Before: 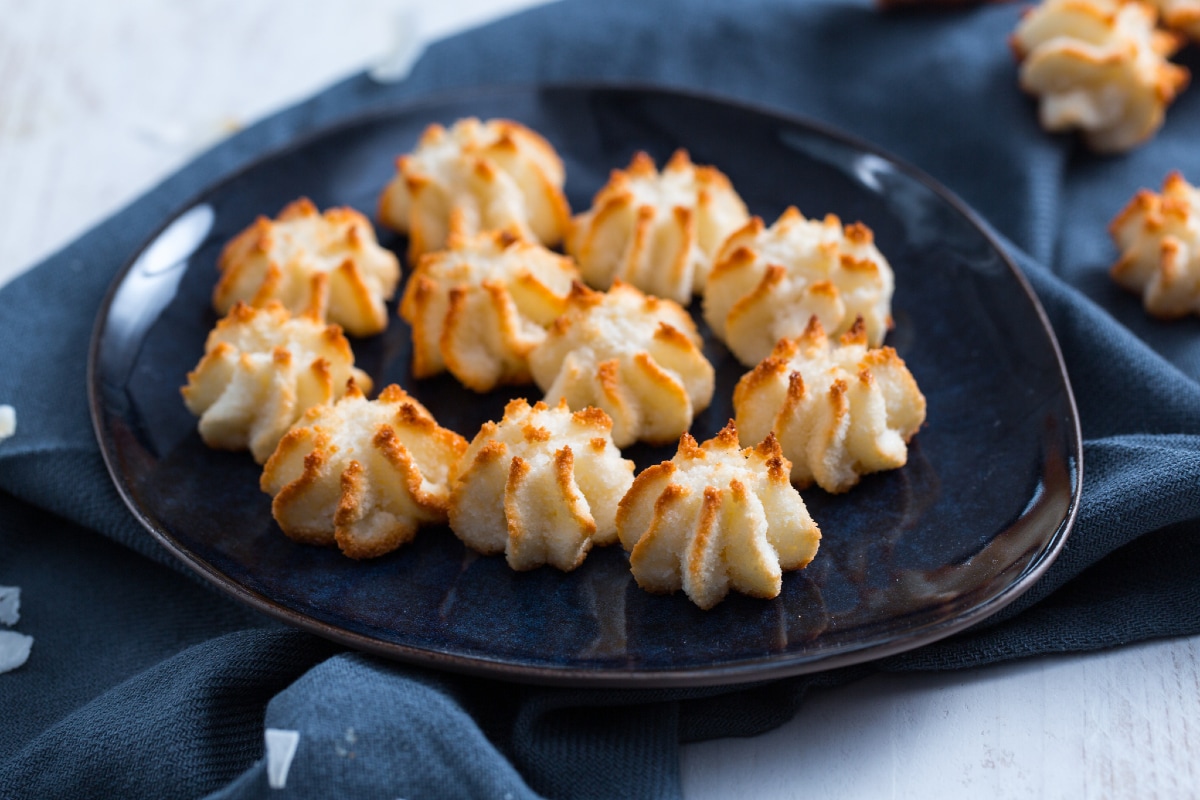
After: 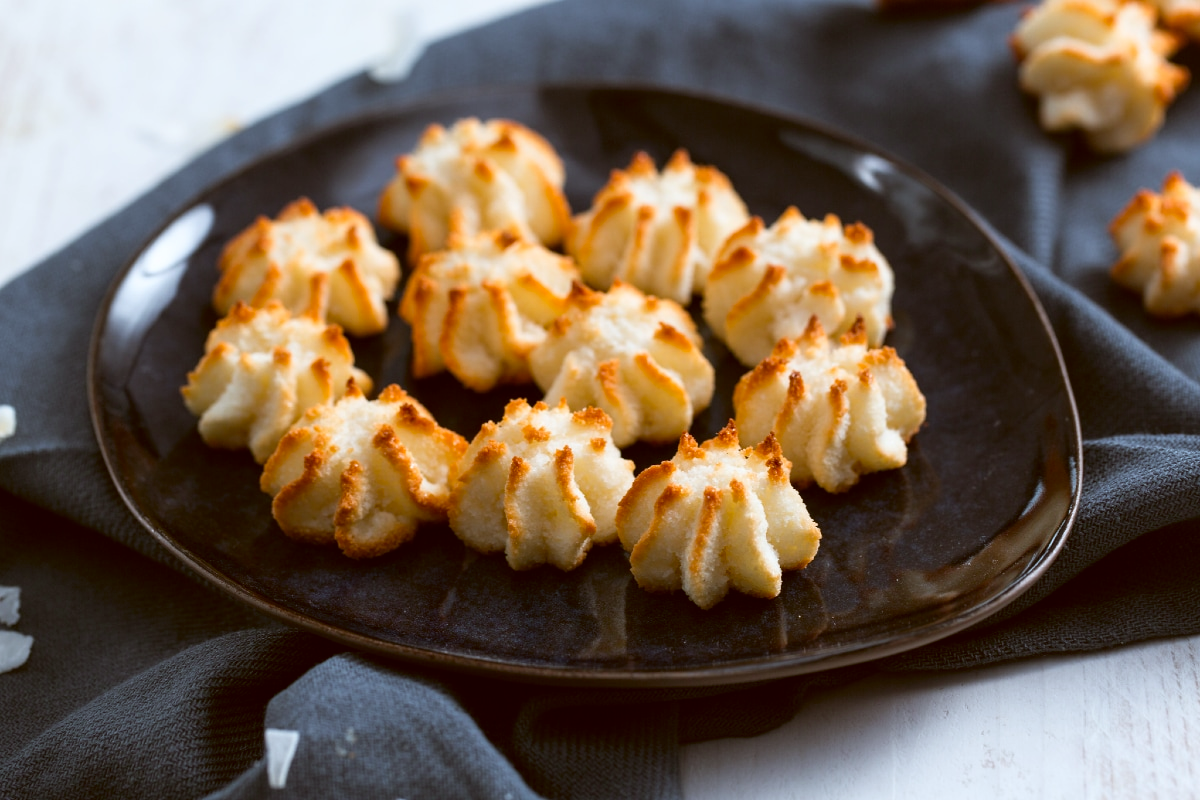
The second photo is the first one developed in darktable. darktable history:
shadows and highlights: shadows 1.01, highlights 39.47
color correction: highlights a* -0.623, highlights b* 0.157, shadows a* 5.07, shadows b* 20.45
